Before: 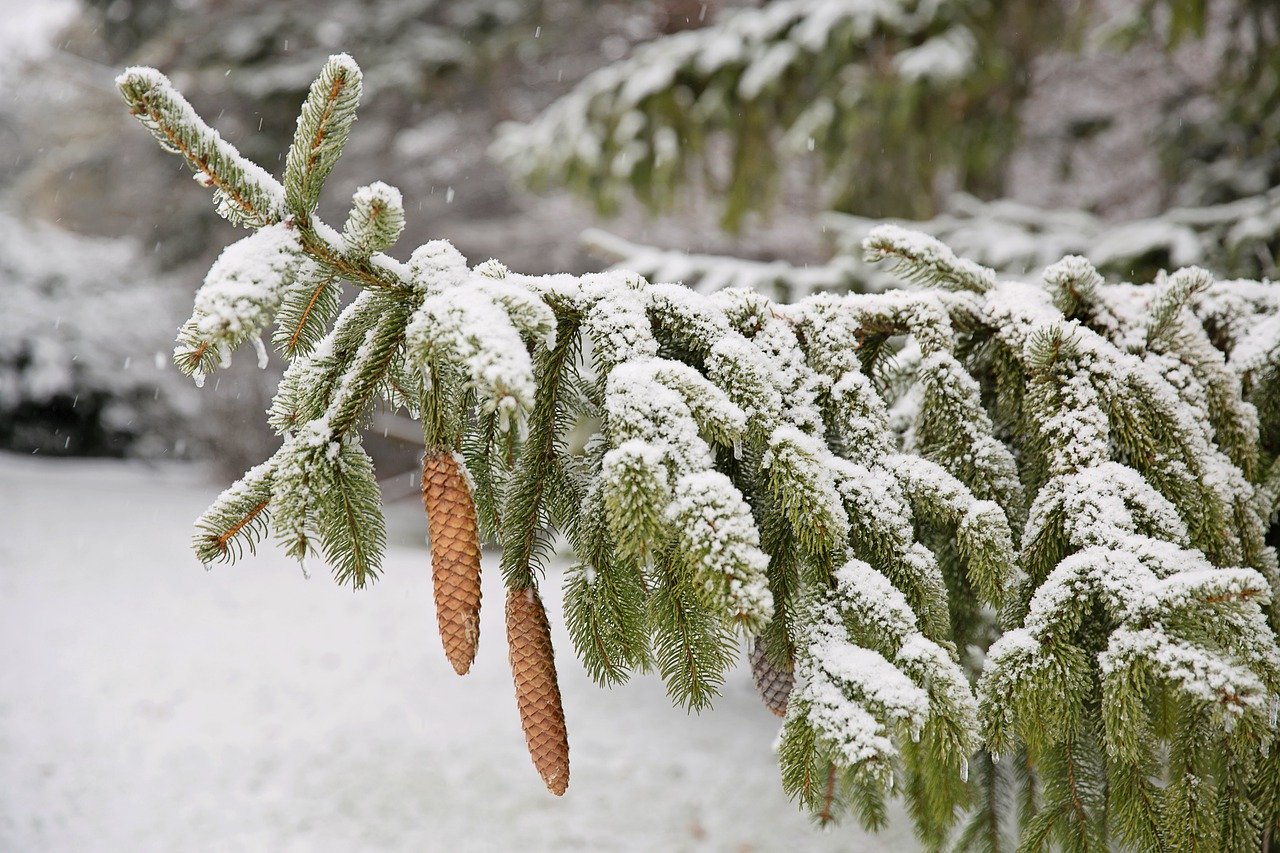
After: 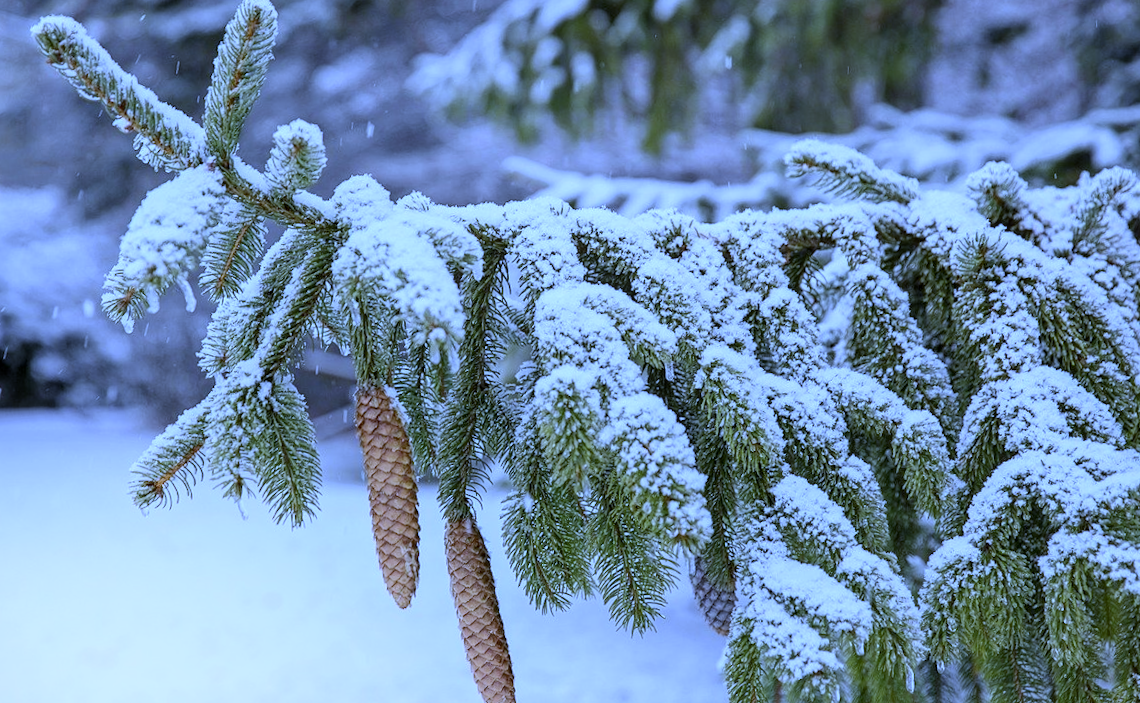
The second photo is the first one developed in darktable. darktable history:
exposure: exposure -0.242 EV, compensate highlight preservation false
rotate and perspective: rotation -5°, crop left 0.05, crop right 0.952, crop top 0.11, crop bottom 0.89
crop and rotate: angle -2.38°
white balance: red 0.766, blue 1.537
shadows and highlights: highlights 70.7, soften with gaussian
local contrast: on, module defaults
